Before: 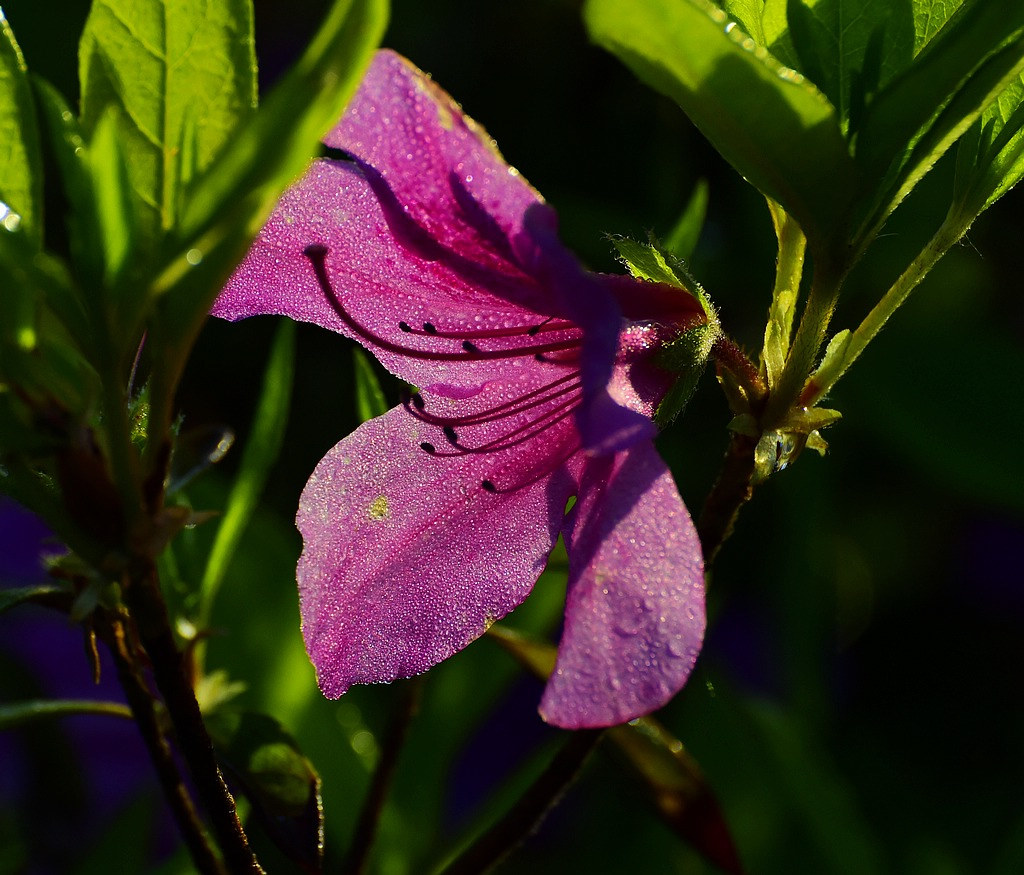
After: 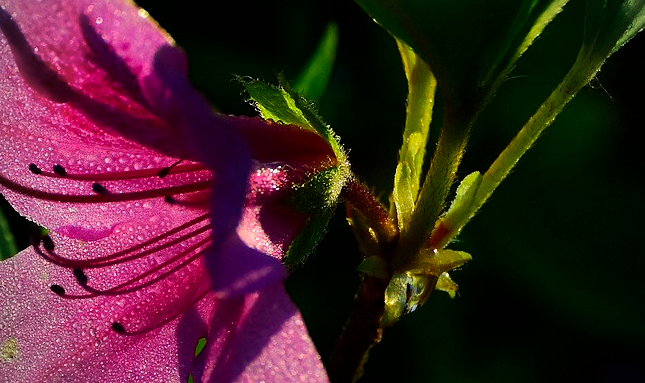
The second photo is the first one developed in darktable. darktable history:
tone equalizer: on, module defaults
vignetting: fall-off radius 44.85%
crop: left 36.219%, top 18.14%, right 0.709%, bottom 38.079%
